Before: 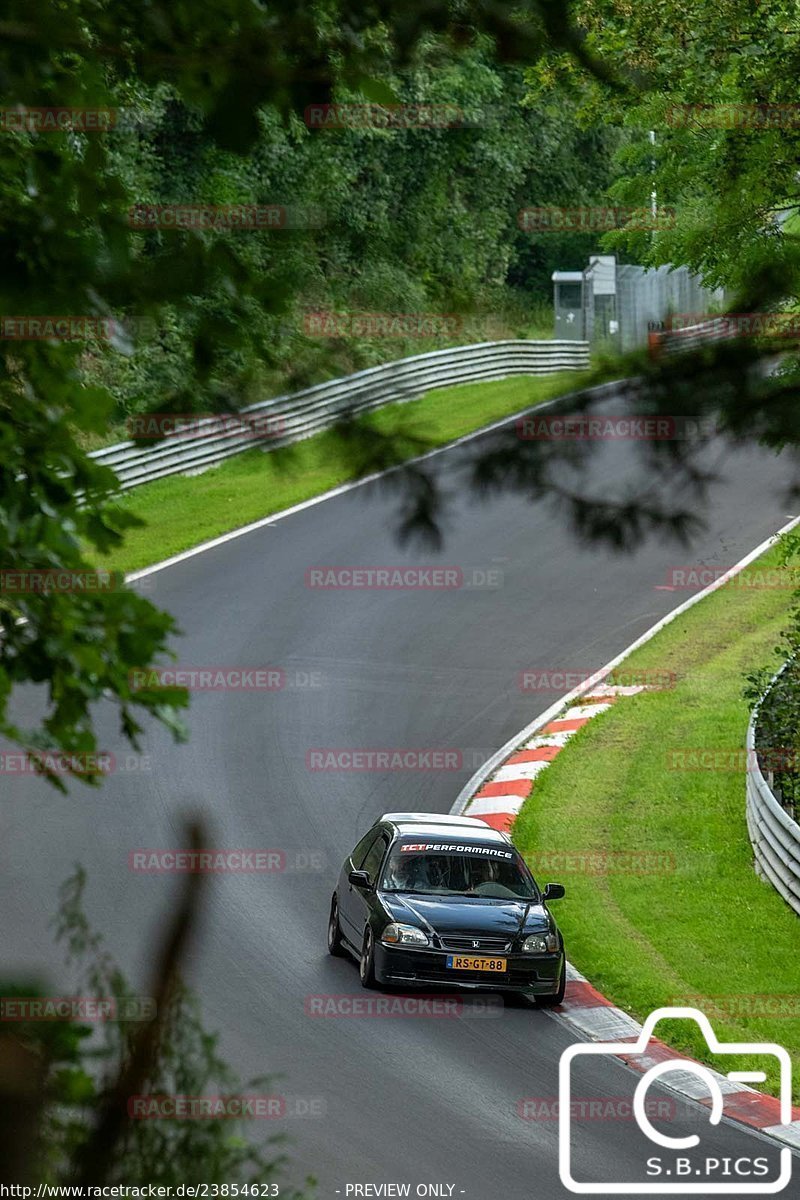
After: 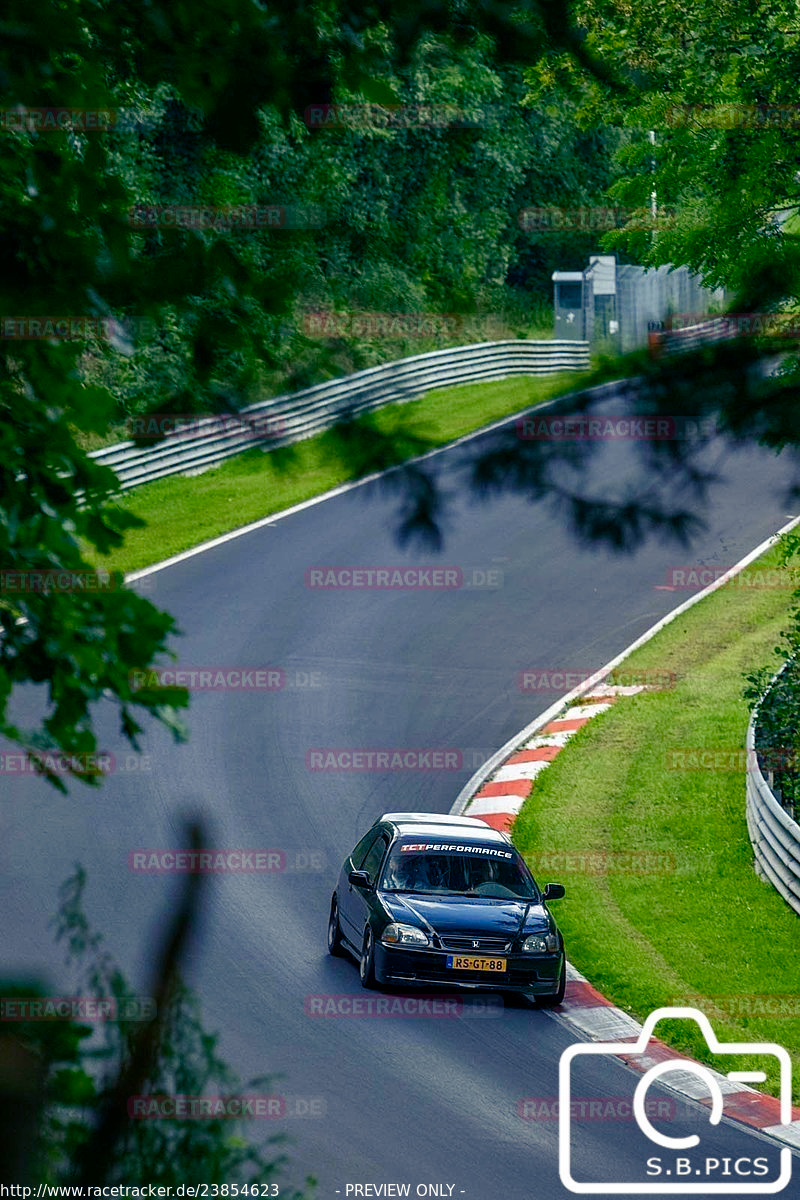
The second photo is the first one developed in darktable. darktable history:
color balance rgb: shadows lift › luminance -40.843%, shadows lift › chroma 14.213%, shadows lift › hue 261.43°, perceptual saturation grading › global saturation 25.192%, perceptual saturation grading › highlights -50.402%, perceptual saturation grading › shadows 31.103%, global vibrance 20%
